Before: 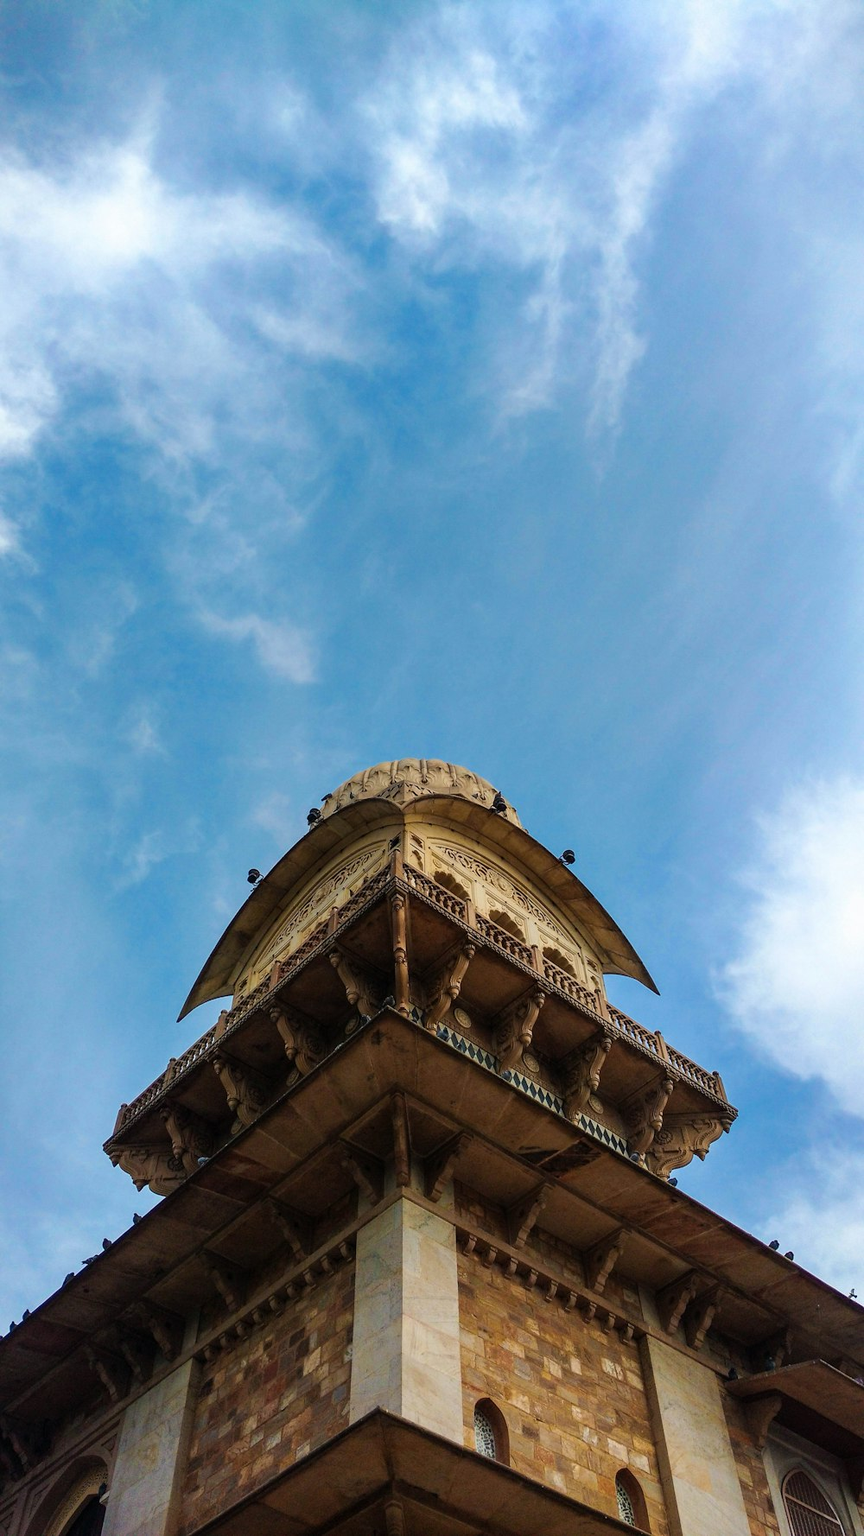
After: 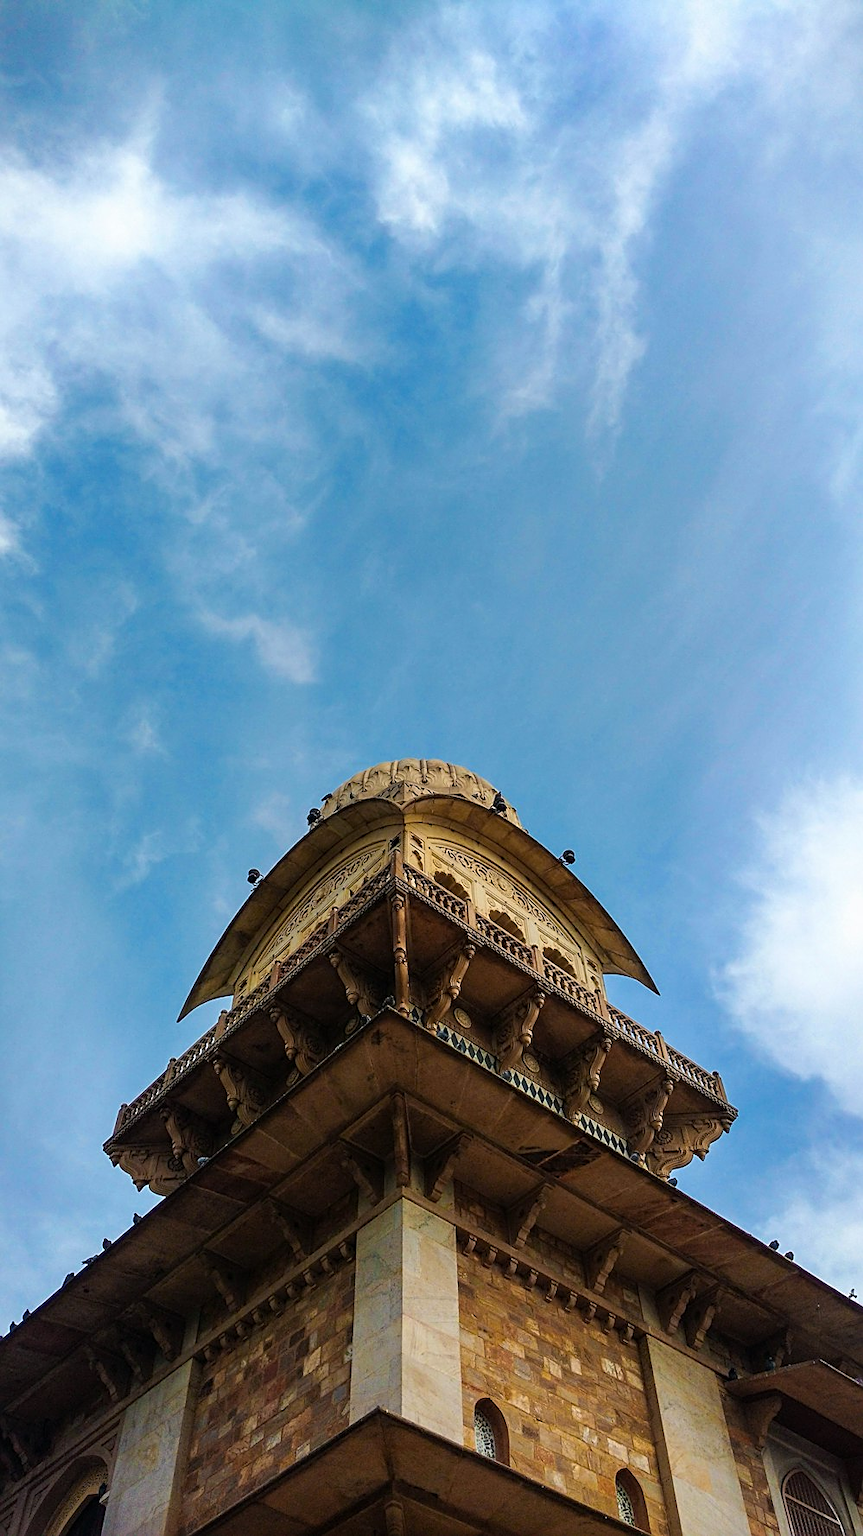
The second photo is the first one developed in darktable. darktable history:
color zones: curves: ch1 [(0, 0.708) (0.088, 0.648) (0.245, 0.187) (0.429, 0.326) (0.571, 0.498) (0.714, 0.5) (0.857, 0.5) (1, 0.708)], mix -124.33%
sharpen: on, module defaults
